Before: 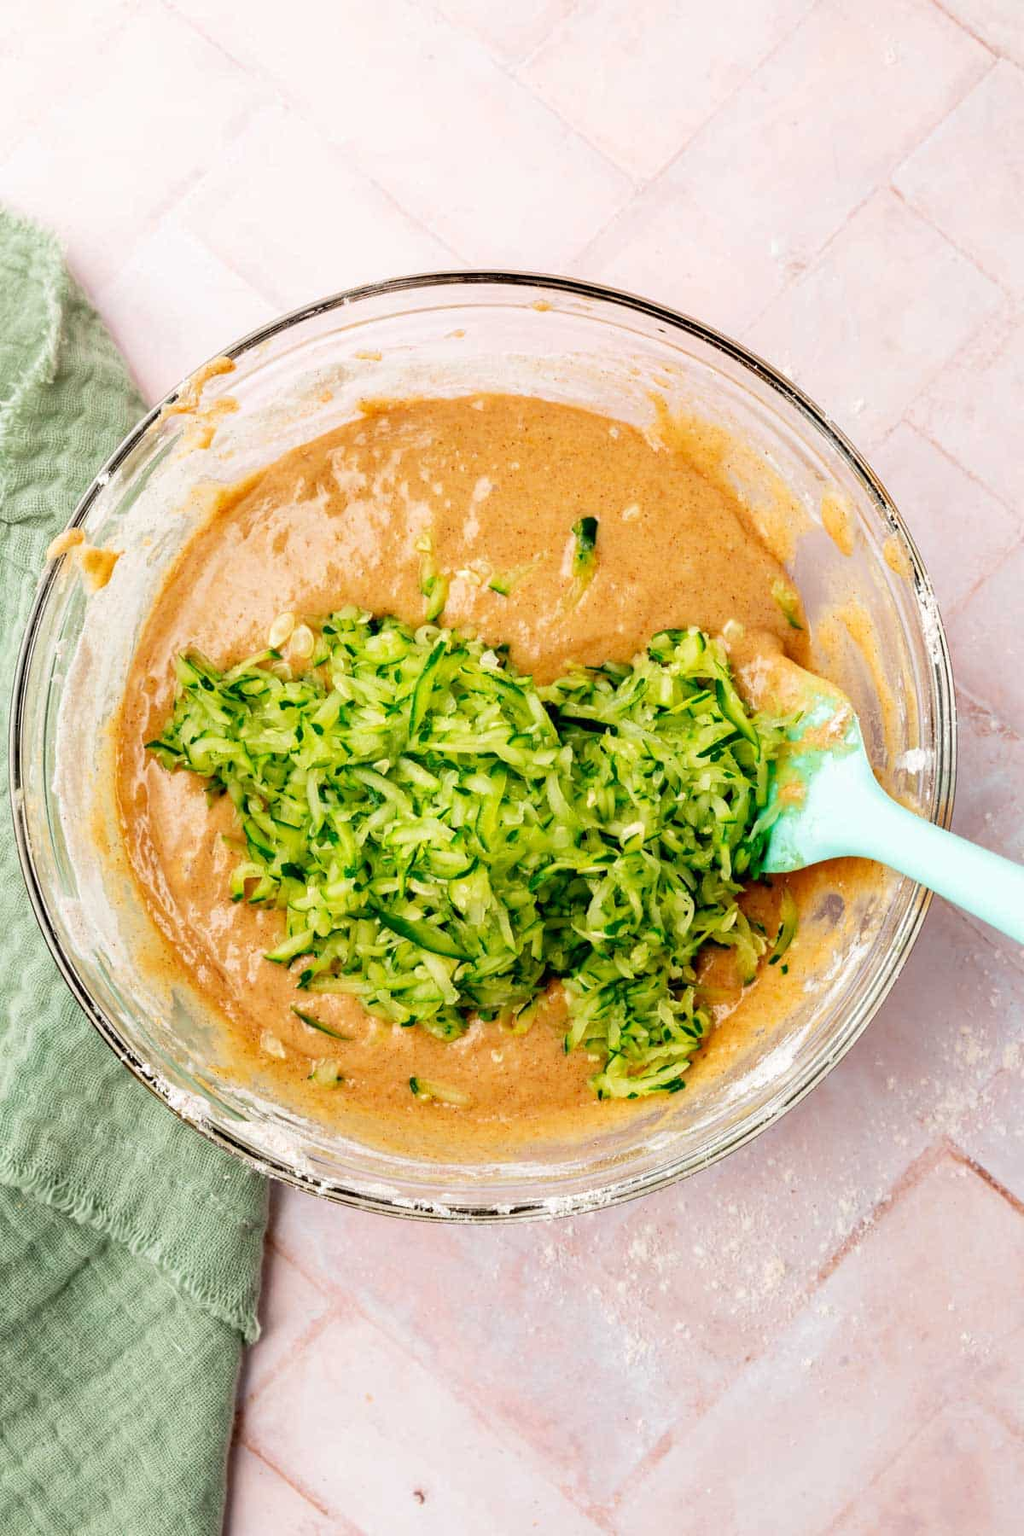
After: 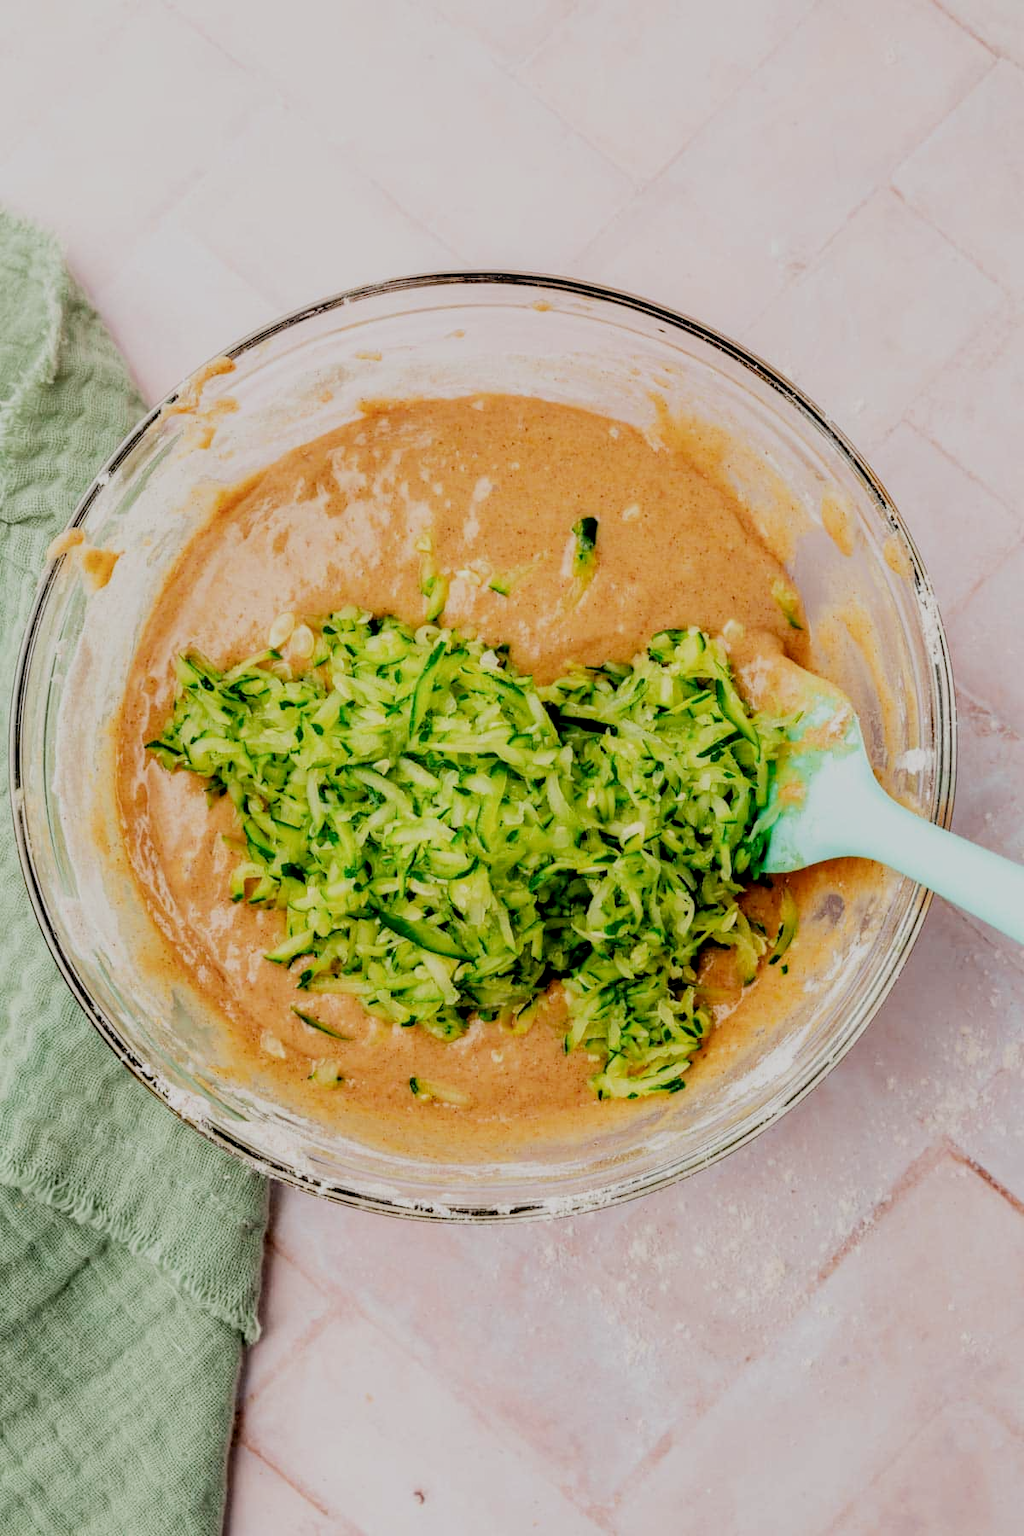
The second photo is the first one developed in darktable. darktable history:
local contrast: on, module defaults
filmic rgb: middle gray luminance 29.95%, black relative exposure -8.97 EV, white relative exposure 7 EV, target black luminance 0%, hardness 2.95, latitude 1.97%, contrast 0.963, highlights saturation mix 3.61%, shadows ↔ highlights balance 12.75%
